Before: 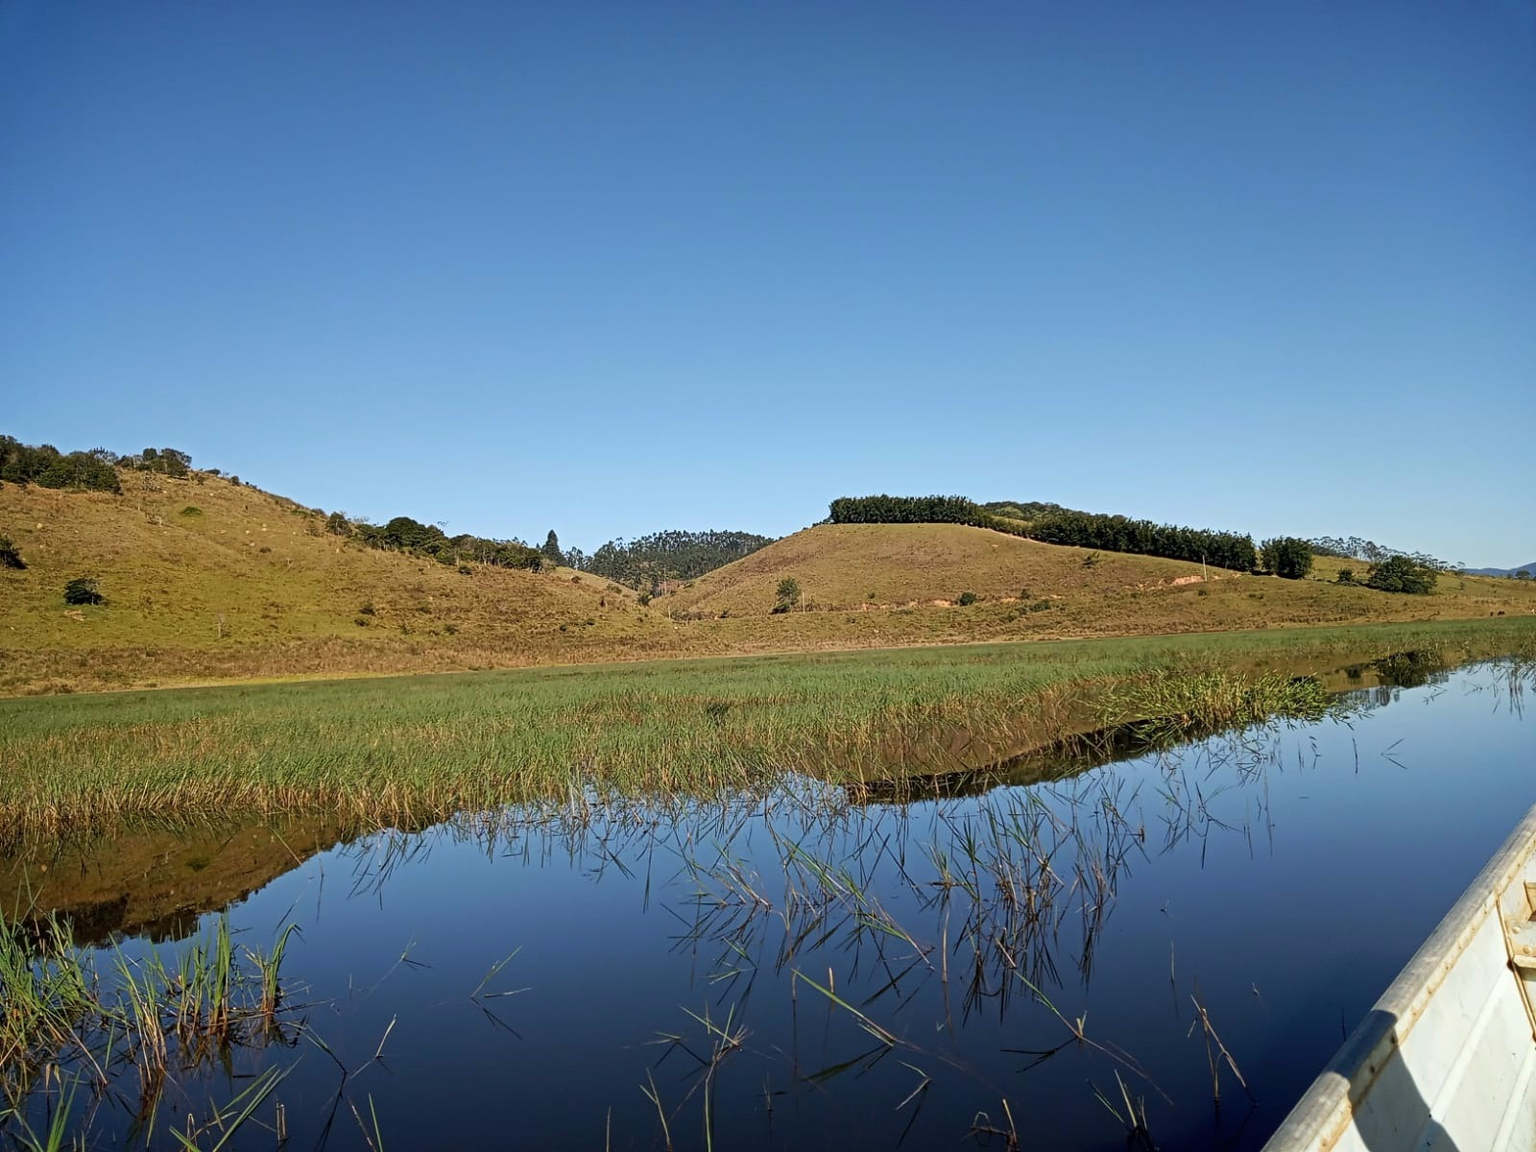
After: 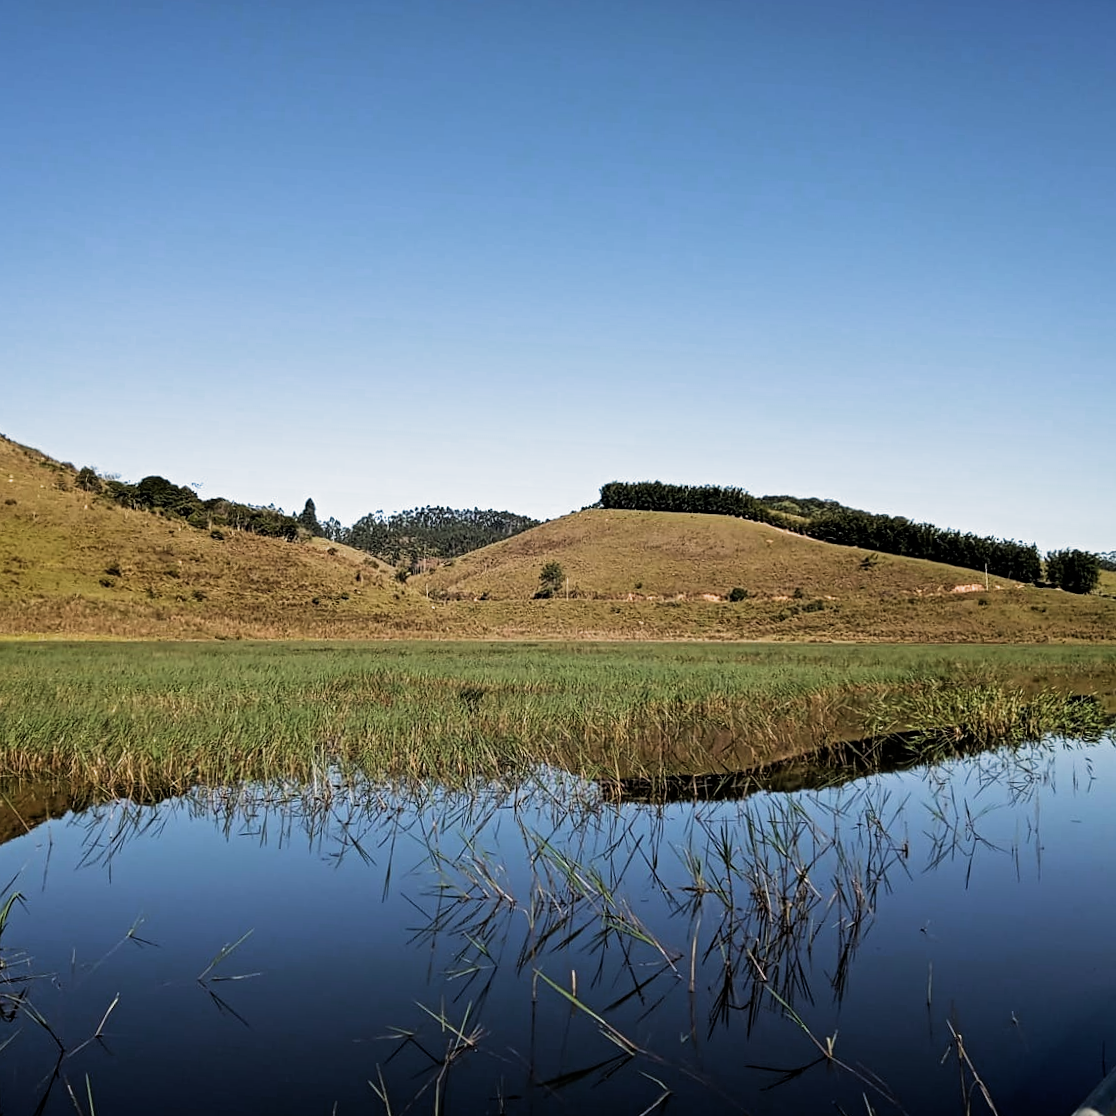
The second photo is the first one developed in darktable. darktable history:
crop and rotate: angle -3.27°, left 14.277%, top 0.028%, right 10.766%, bottom 0.028%
filmic rgb: black relative exposure -8.2 EV, white relative exposure 2.2 EV, threshold 3 EV, hardness 7.11, latitude 75%, contrast 1.325, highlights saturation mix -2%, shadows ↔ highlights balance 30%, preserve chrominance RGB euclidean norm, color science v5 (2021), contrast in shadows safe, contrast in highlights safe, enable highlight reconstruction true
